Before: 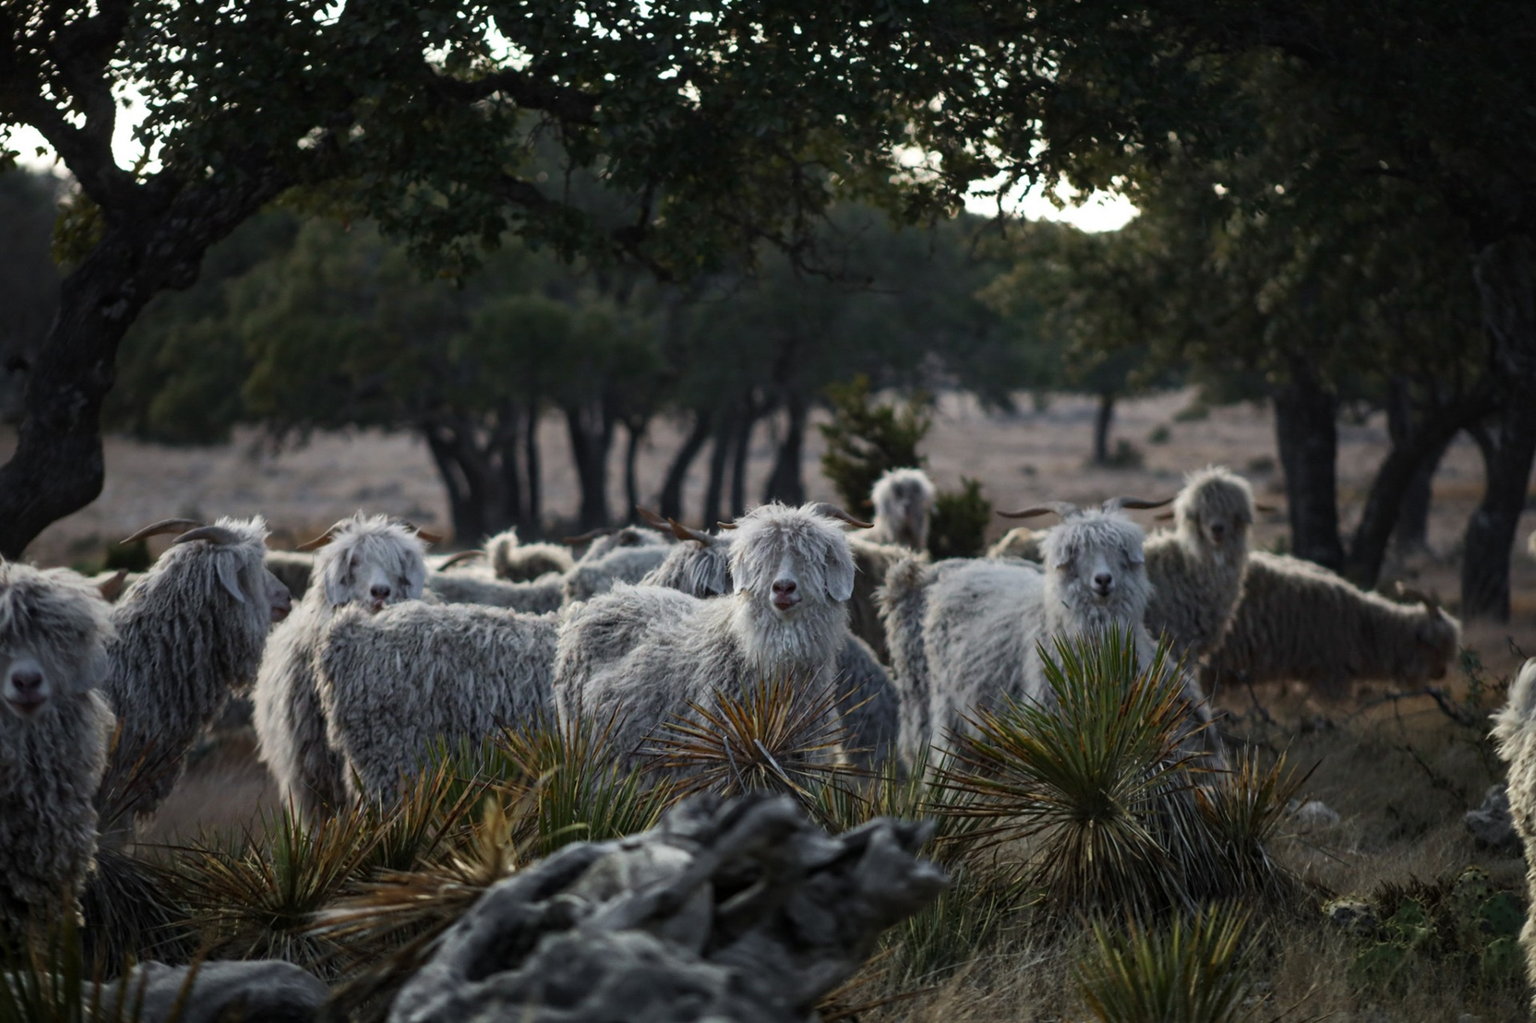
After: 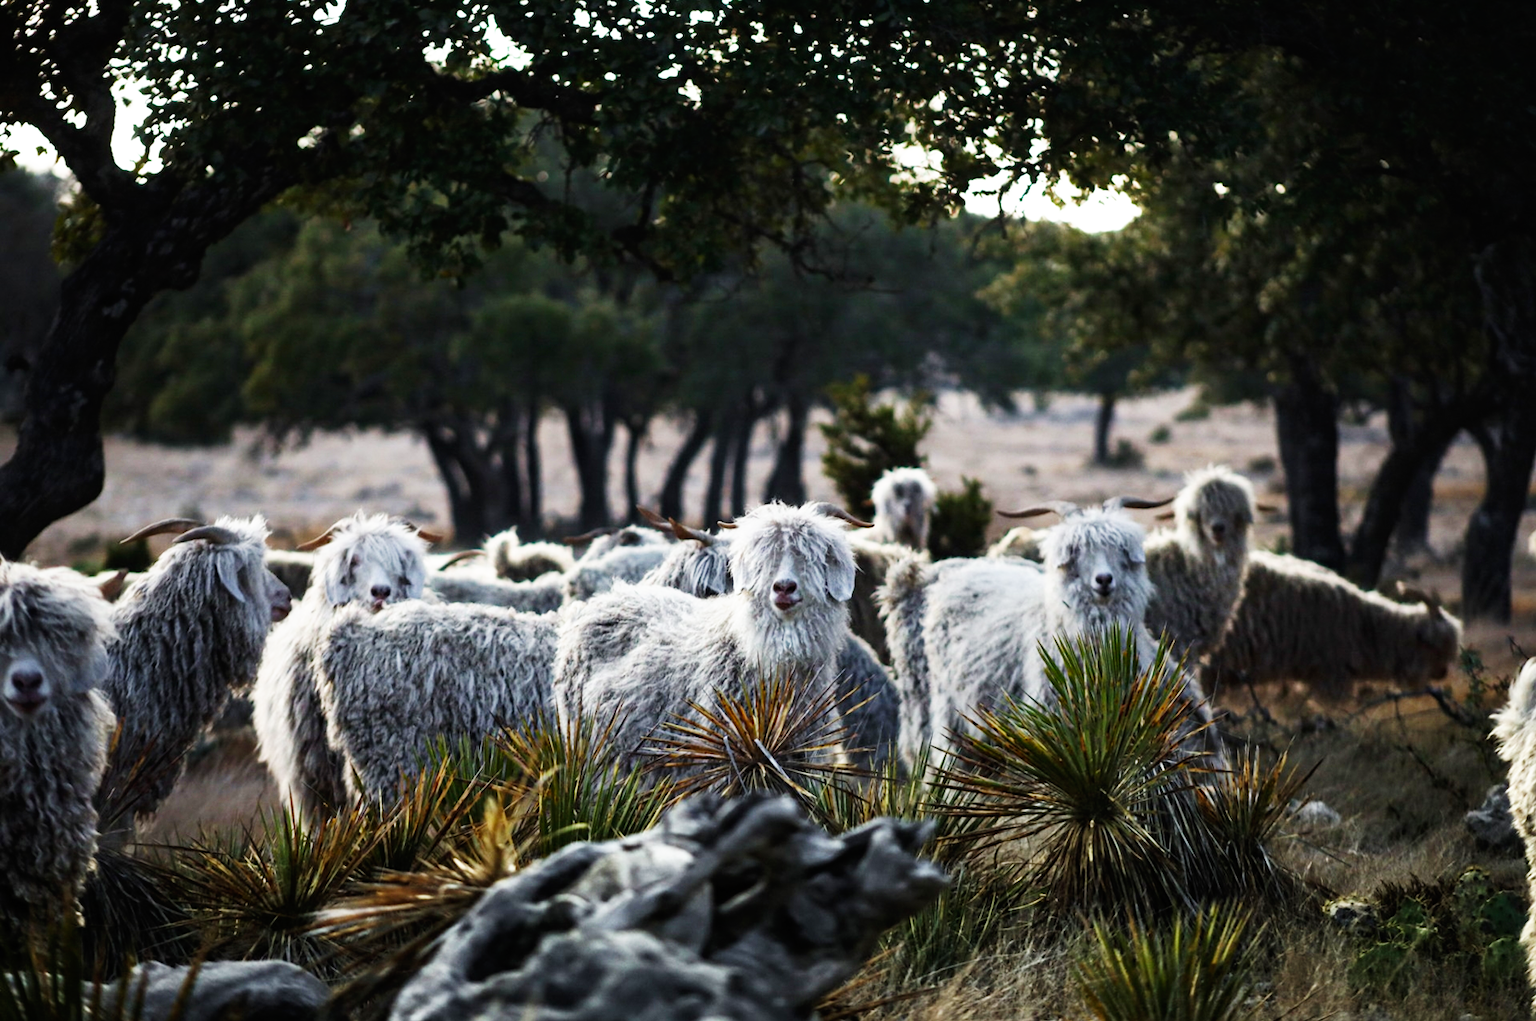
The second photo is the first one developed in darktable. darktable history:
base curve: curves: ch0 [(0, 0) (0.007, 0.004) (0.027, 0.03) (0.046, 0.07) (0.207, 0.54) (0.442, 0.872) (0.673, 0.972) (1, 1)], exposure shift 0.01, preserve colors none
crop: top 0.127%, bottom 0.093%
